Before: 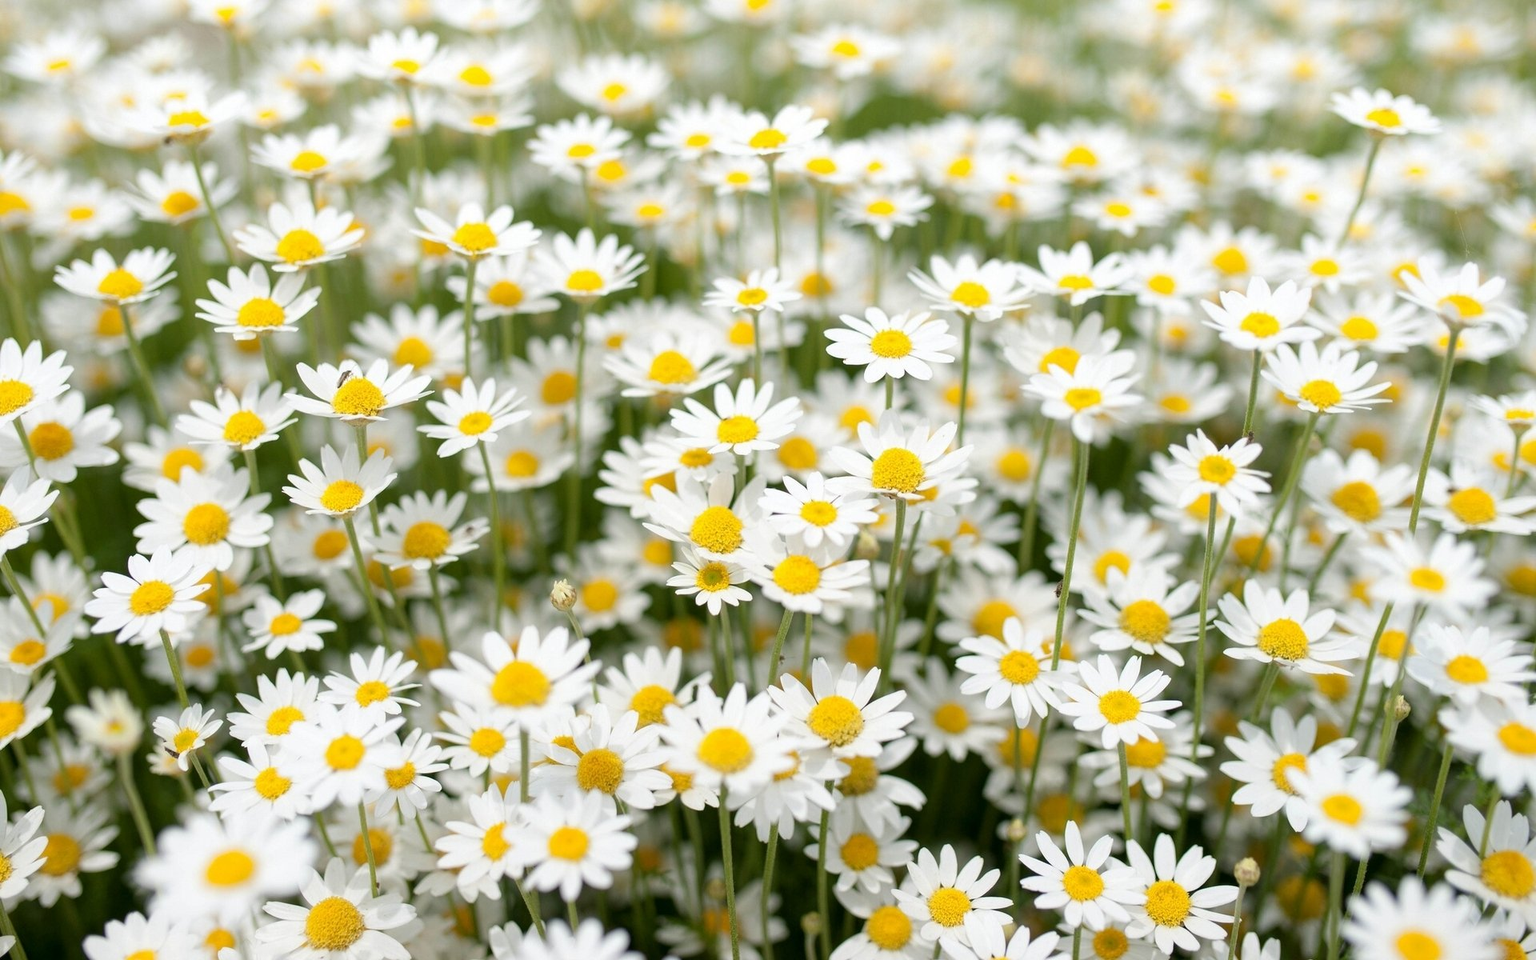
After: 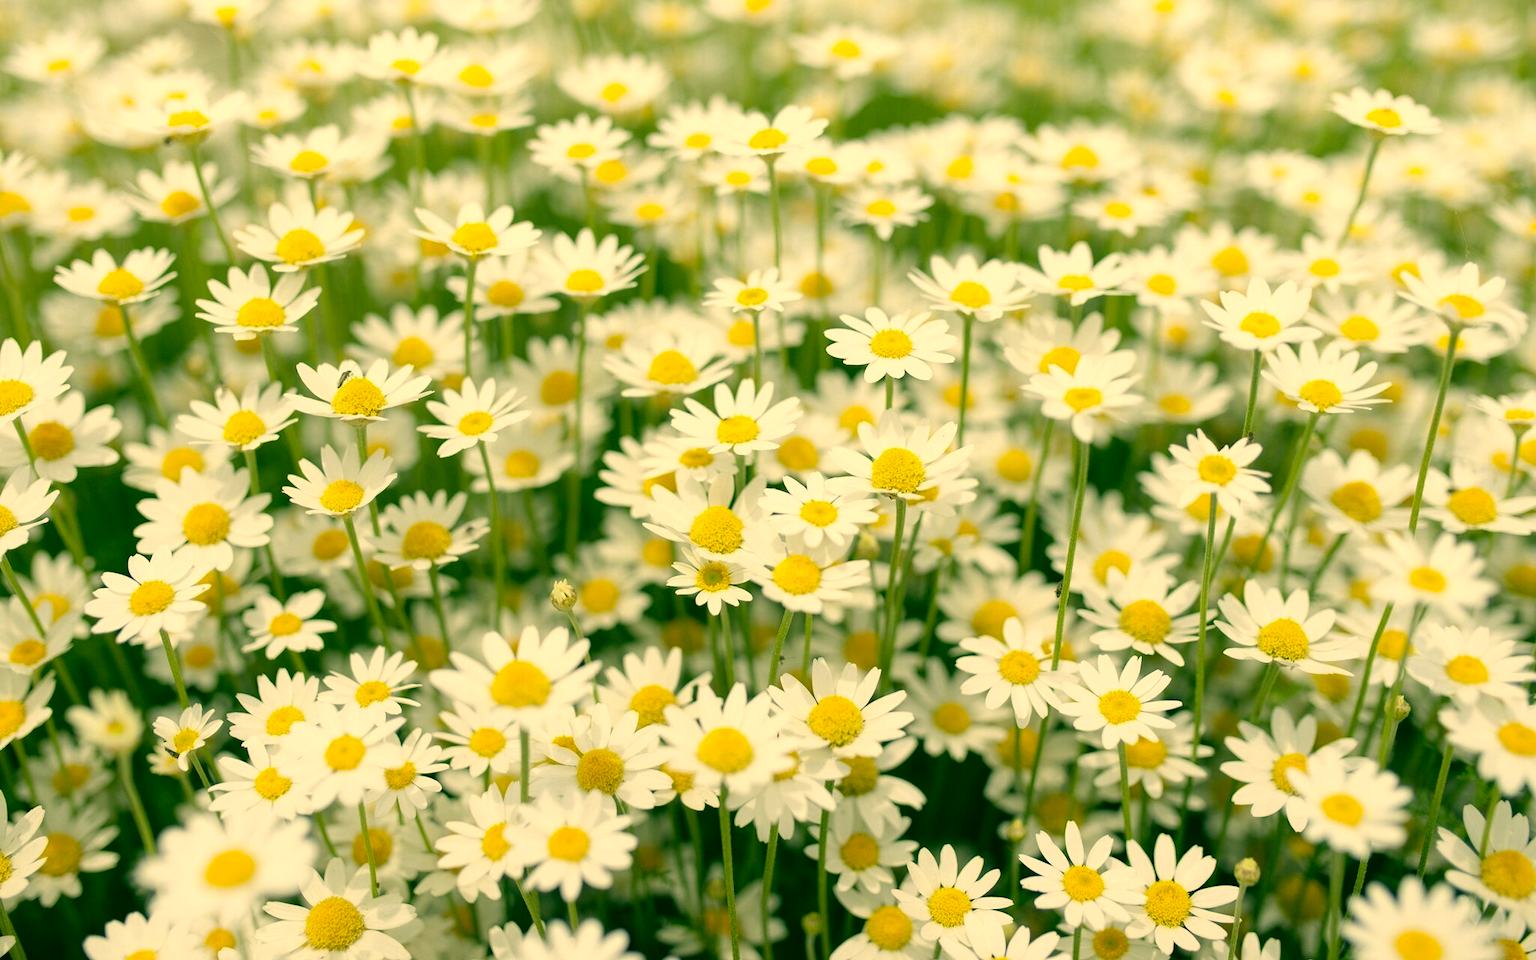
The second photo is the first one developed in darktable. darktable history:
color correction: highlights a* 5.61, highlights b* 33.62, shadows a* -25.43, shadows b* 3.77
